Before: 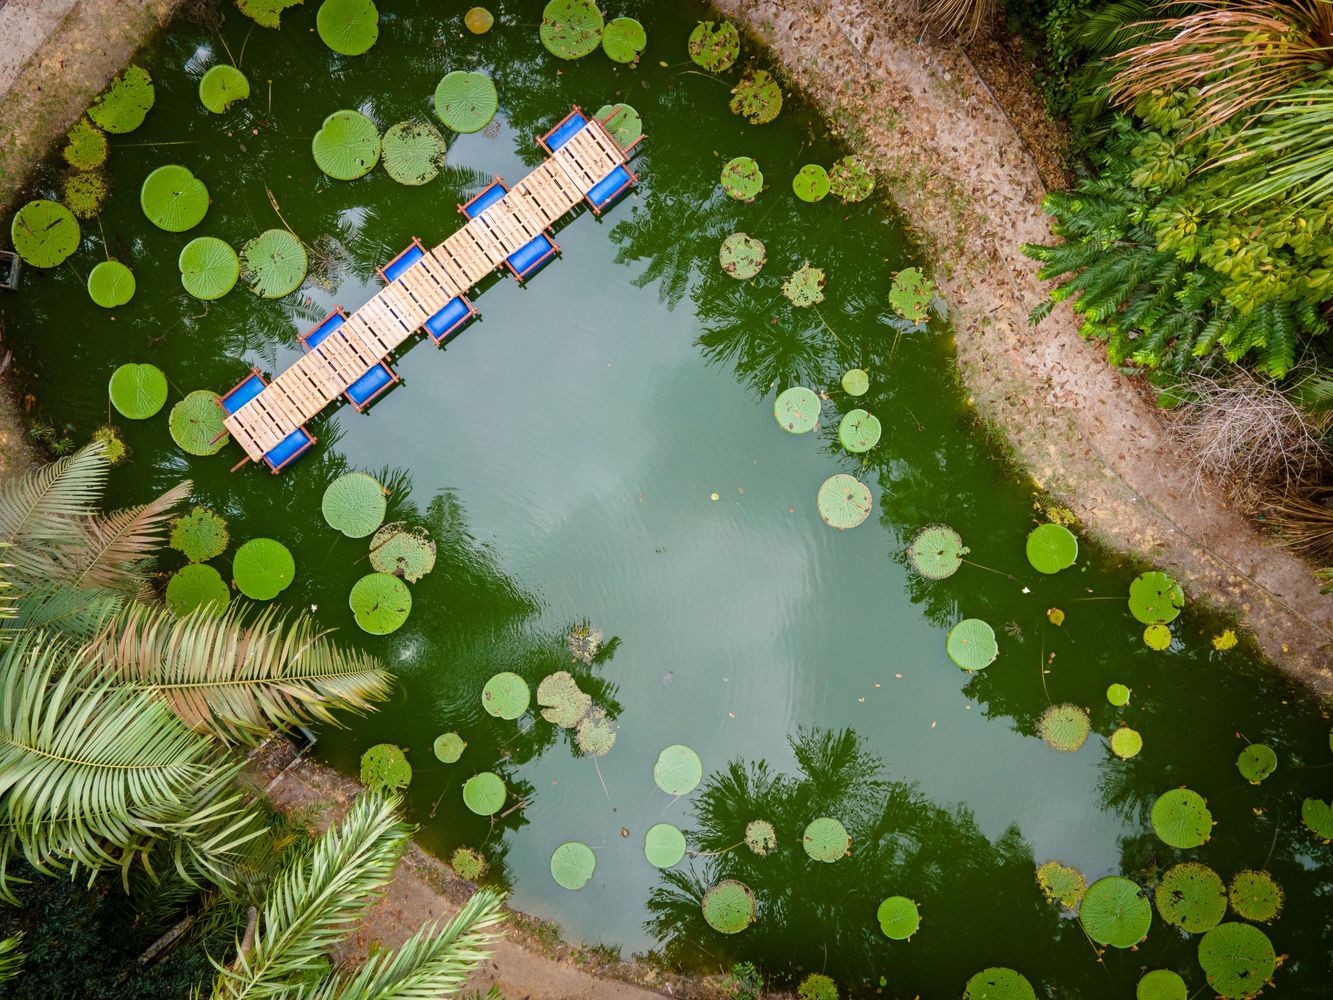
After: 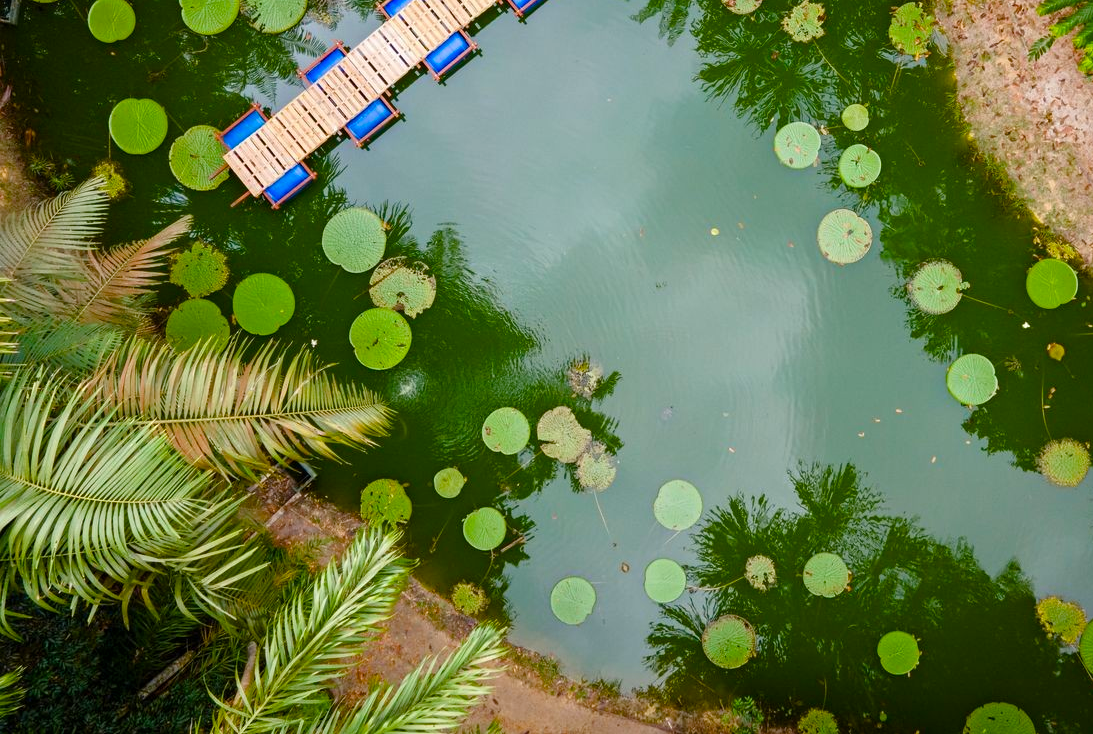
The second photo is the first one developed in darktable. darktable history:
crop: top 26.531%, right 17.959%
color balance rgb: perceptual saturation grading › global saturation 35%, perceptual saturation grading › highlights -25%, perceptual saturation grading › shadows 25%, global vibrance 10%
